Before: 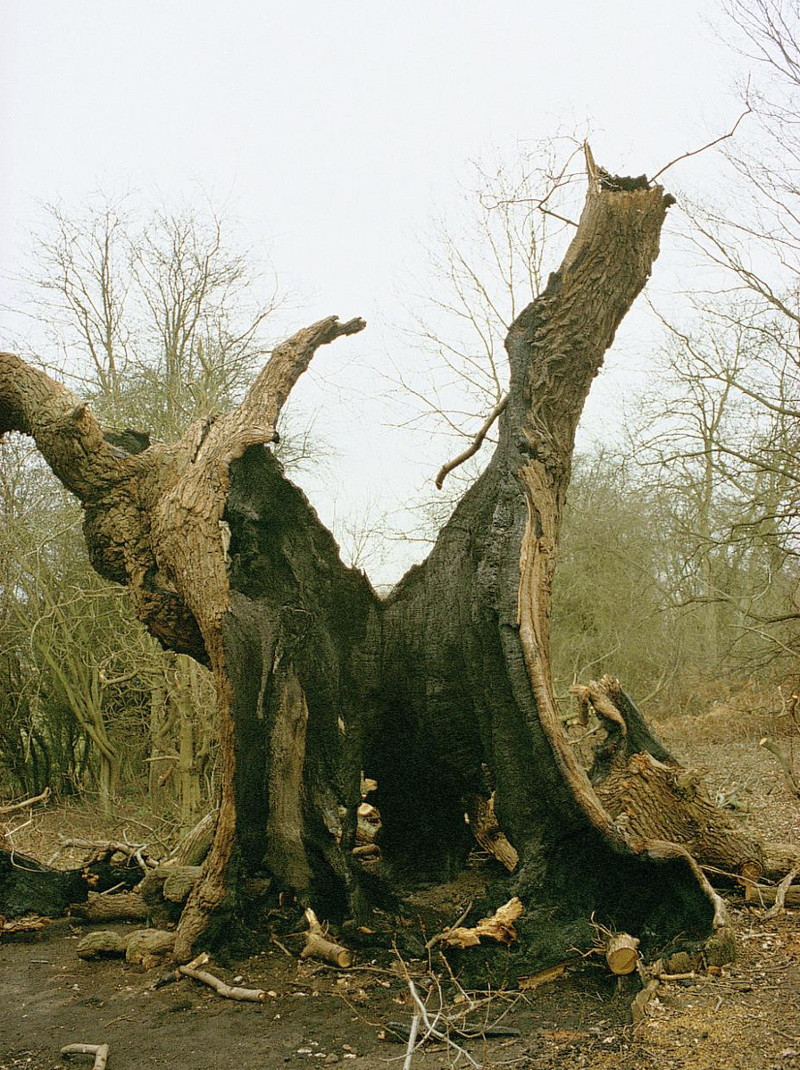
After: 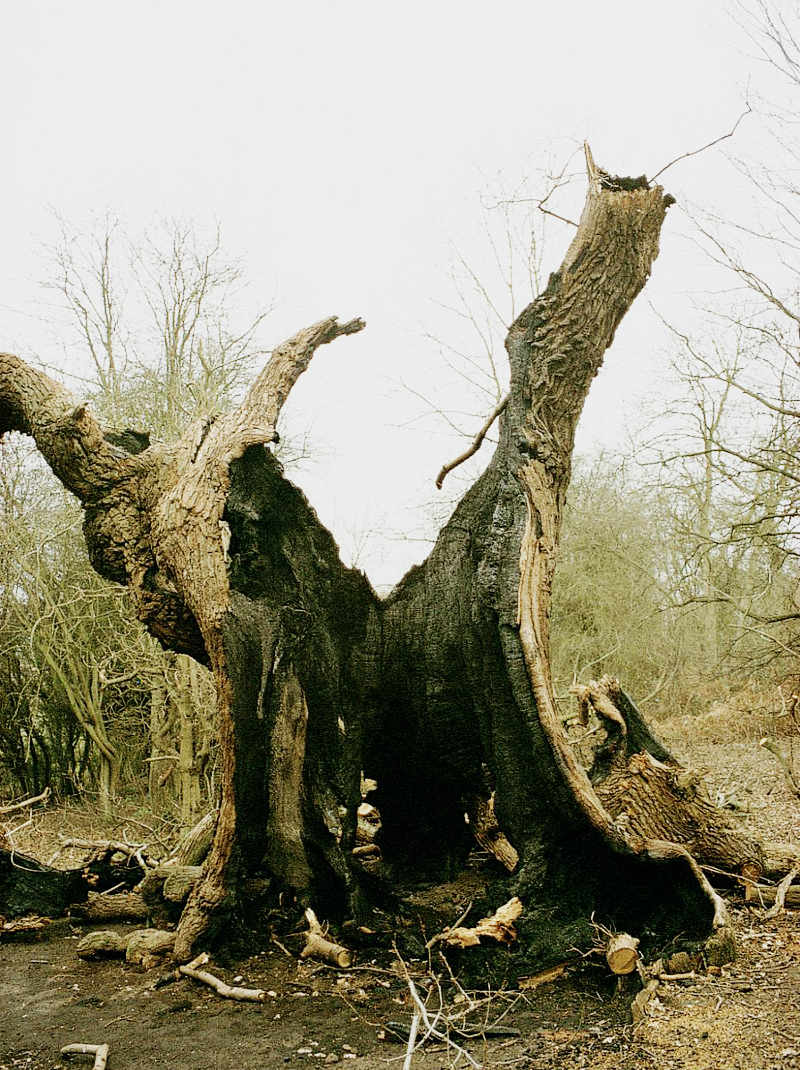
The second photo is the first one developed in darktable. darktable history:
contrast brightness saturation: contrast 0.11, saturation -0.17
sigmoid: contrast 1.69, skew -0.23, preserve hue 0%, red attenuation 0.1, red rotation 0.035, green attenuation 0.1, green rotation -0.017, blue attenuation 0.15, blue rotation -0.052, base primaries Rec2020
exposure: exposure 0.564 EV, compensate highlight preservation false
